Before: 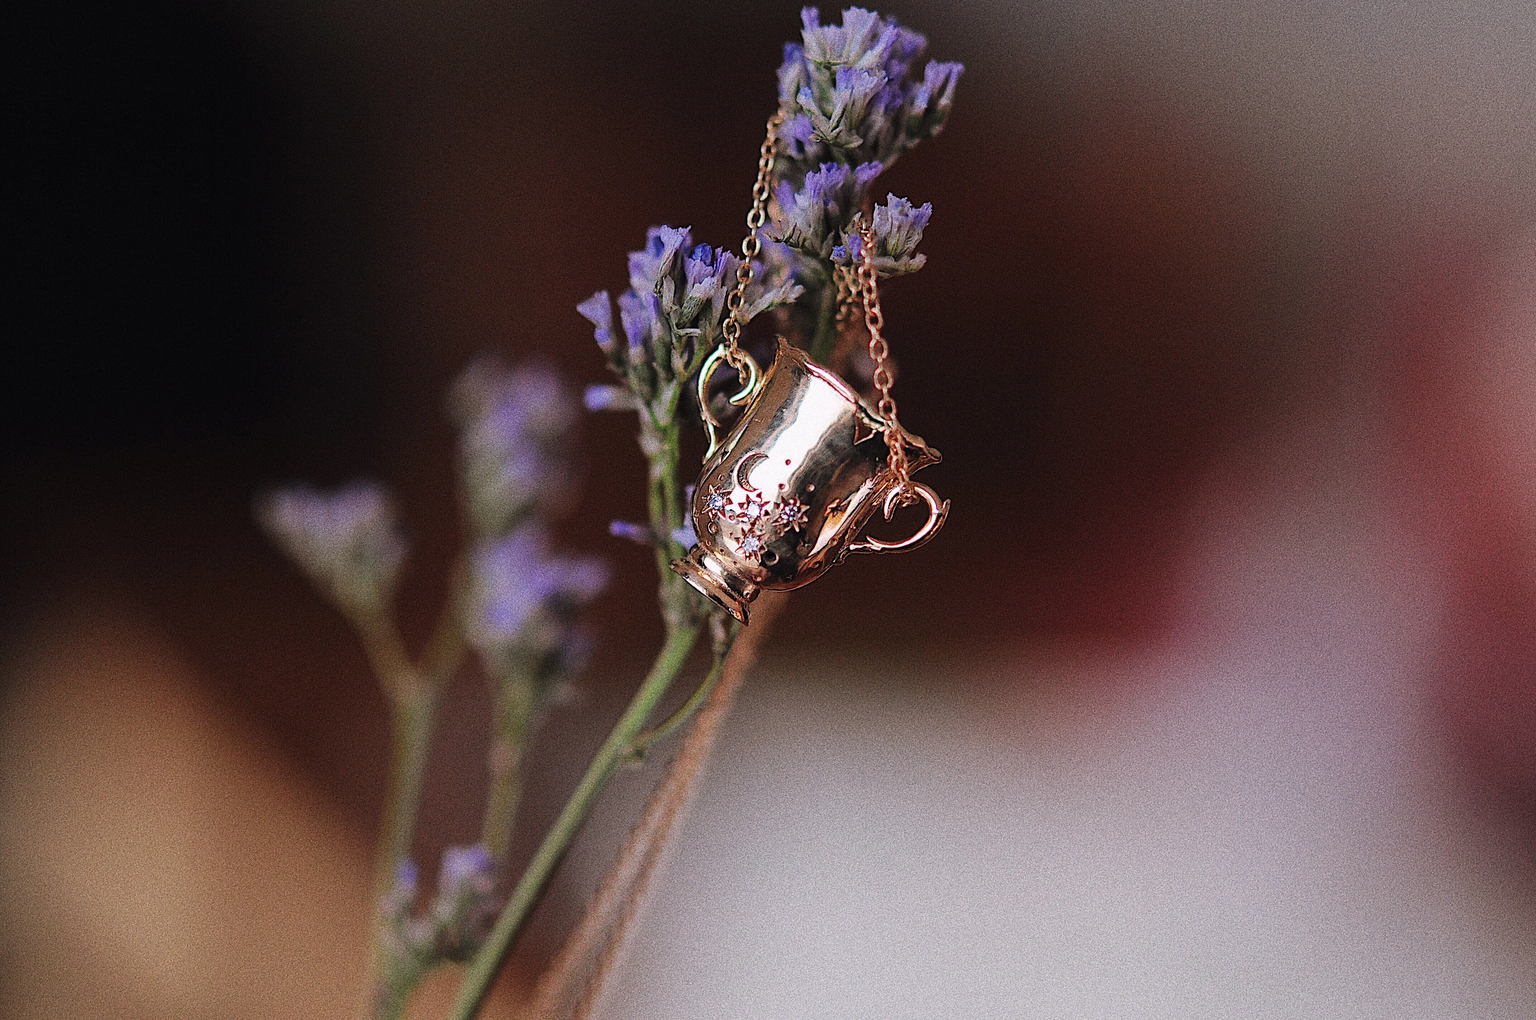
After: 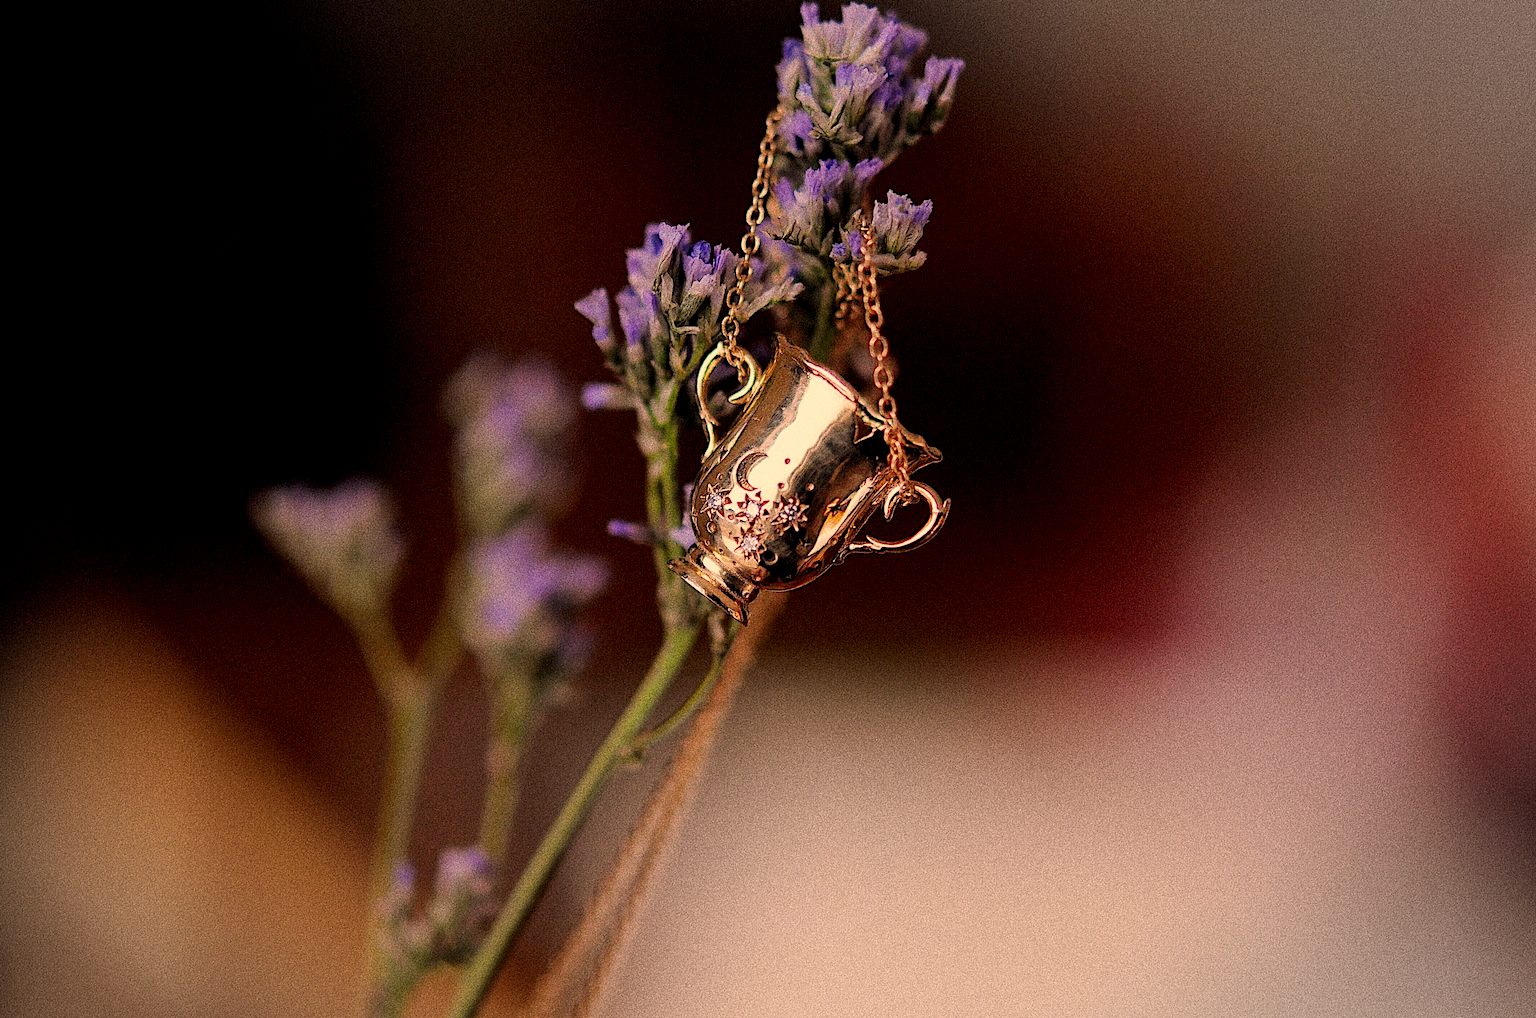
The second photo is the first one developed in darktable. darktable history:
exposure: black level correction 0.01, exposure 0.014 EV, compensate highlight preservation false
crop: left 0.434%, top 0.485%, right 0.244%, bottom 0.386%
vignetting: fall-off start 91%, fall-off radius 39.39%, brightness -0.182, saturation -0.3, width/height ratio 1.219, shape 1.3, dithering 8-bit output, unbound false
color correction: highlights a* 15, highlights b* 31.55
grain: on, module defaults
